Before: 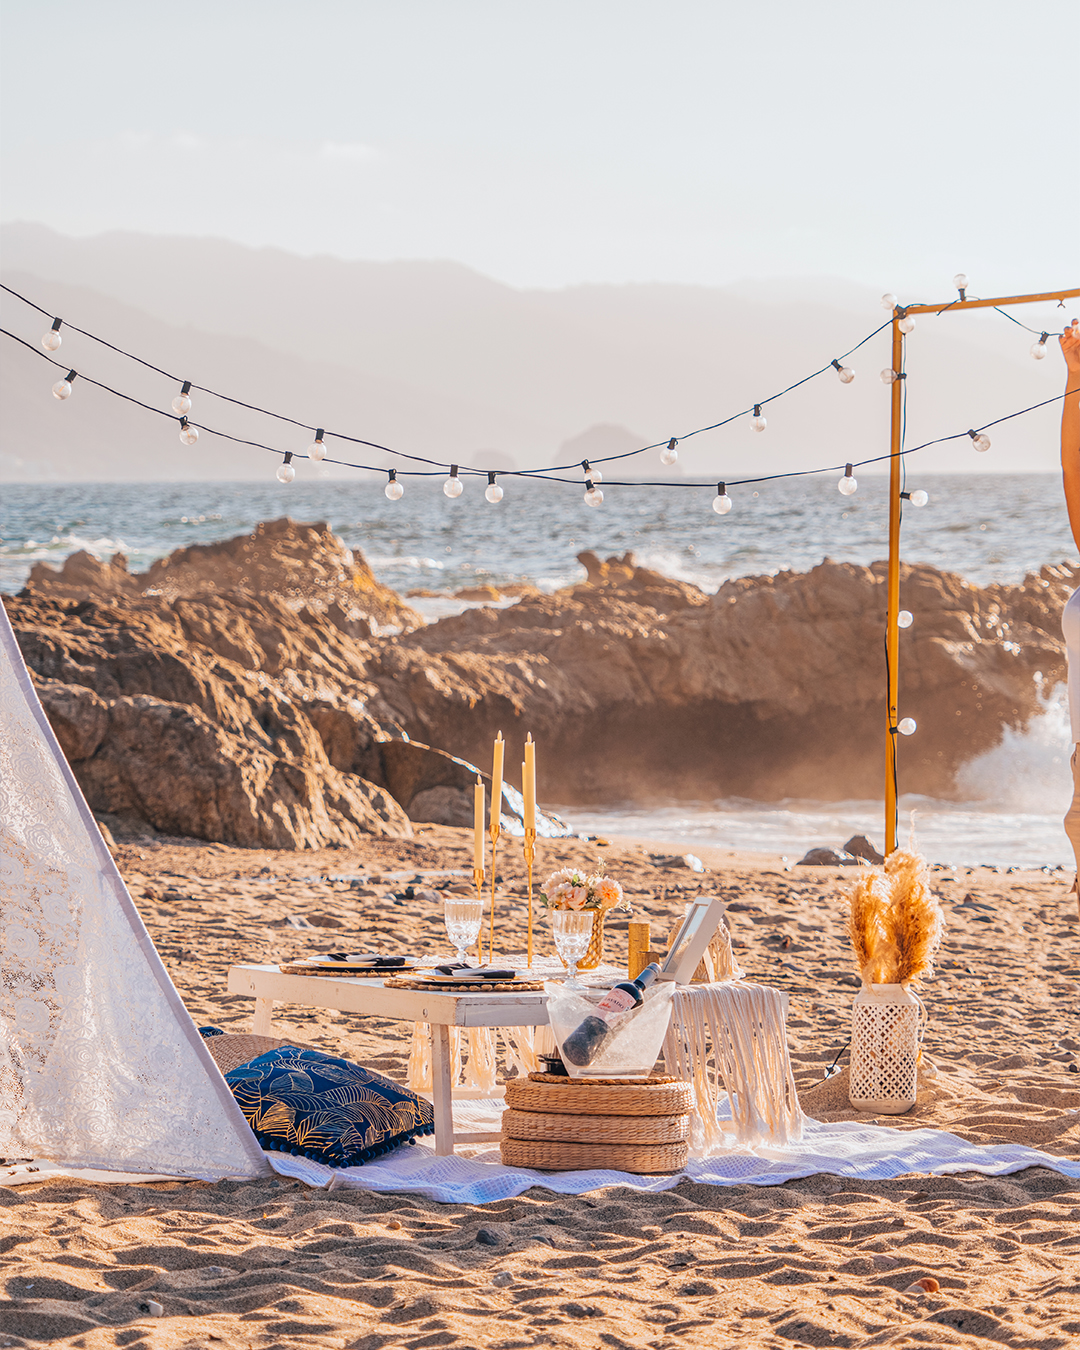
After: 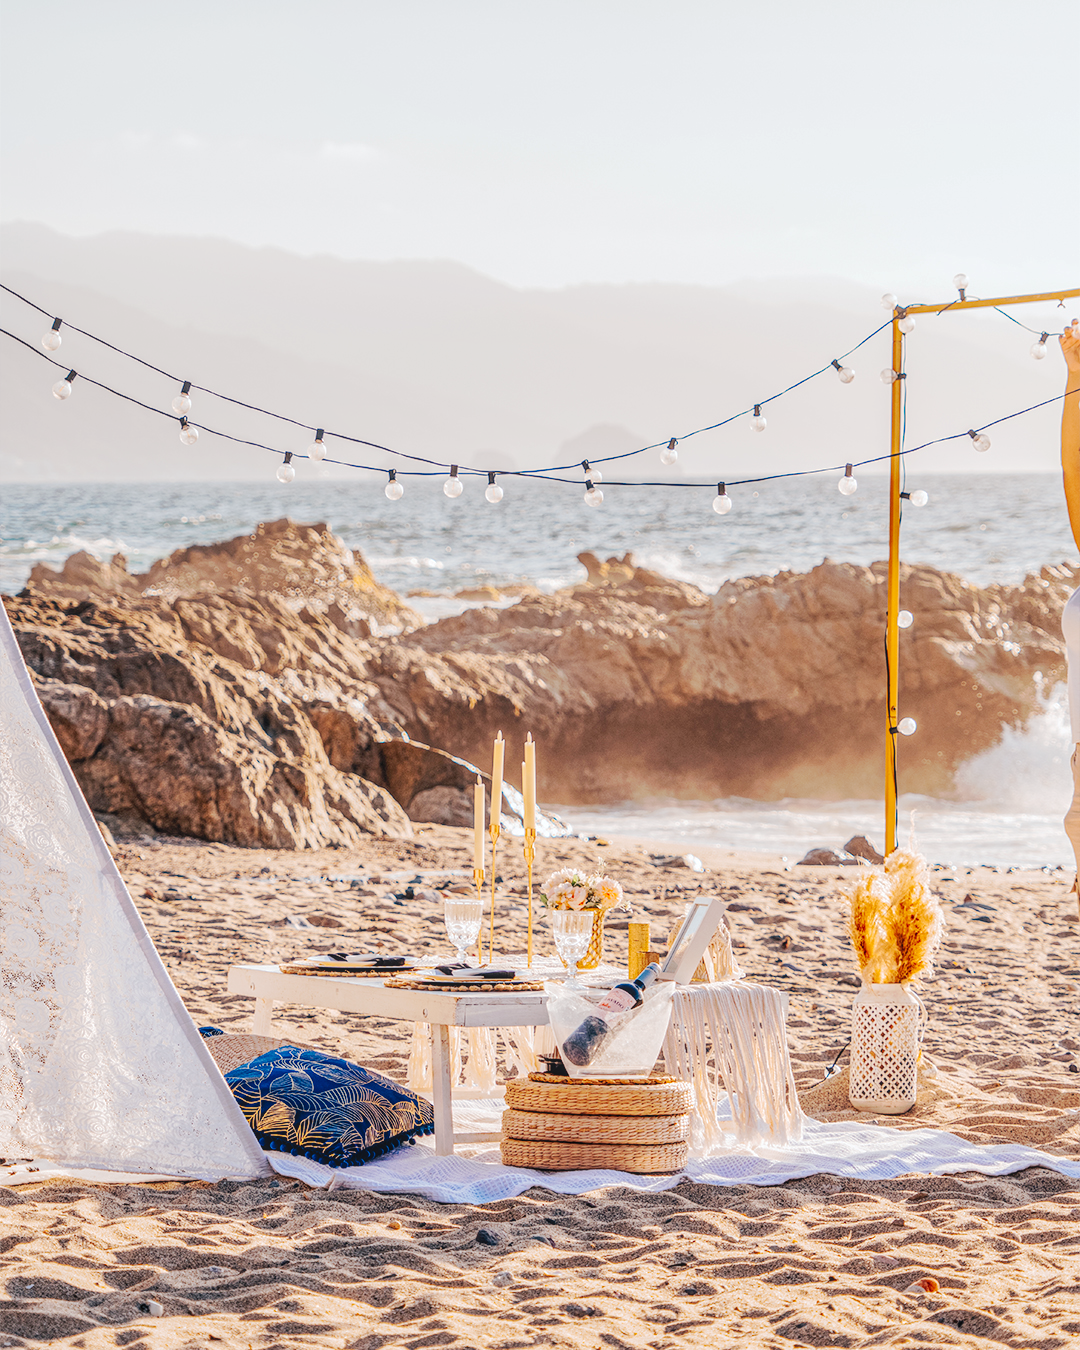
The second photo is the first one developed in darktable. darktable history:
tone curve: curves: ch0 [(0, 0) (0.003, 0.058) (0.011, 0.059) (0.025, 0.061) (0.044, 0.067) (0.069, 0.084) (0.1, 0.102) (0.136, 0.124) (0.177, 0.171) (0.224, 0.246) (0.277, 0.324) (0.335, 0.411) (0.399, 0.509) (0.468, 0.605) (0.543, 0.688) (0.623, 0.738) (0.709, 0.798) (0.801, 0.852) (0.898, 0.911) (1, 1)], preserve colors none
local contrast: on, module defaults
